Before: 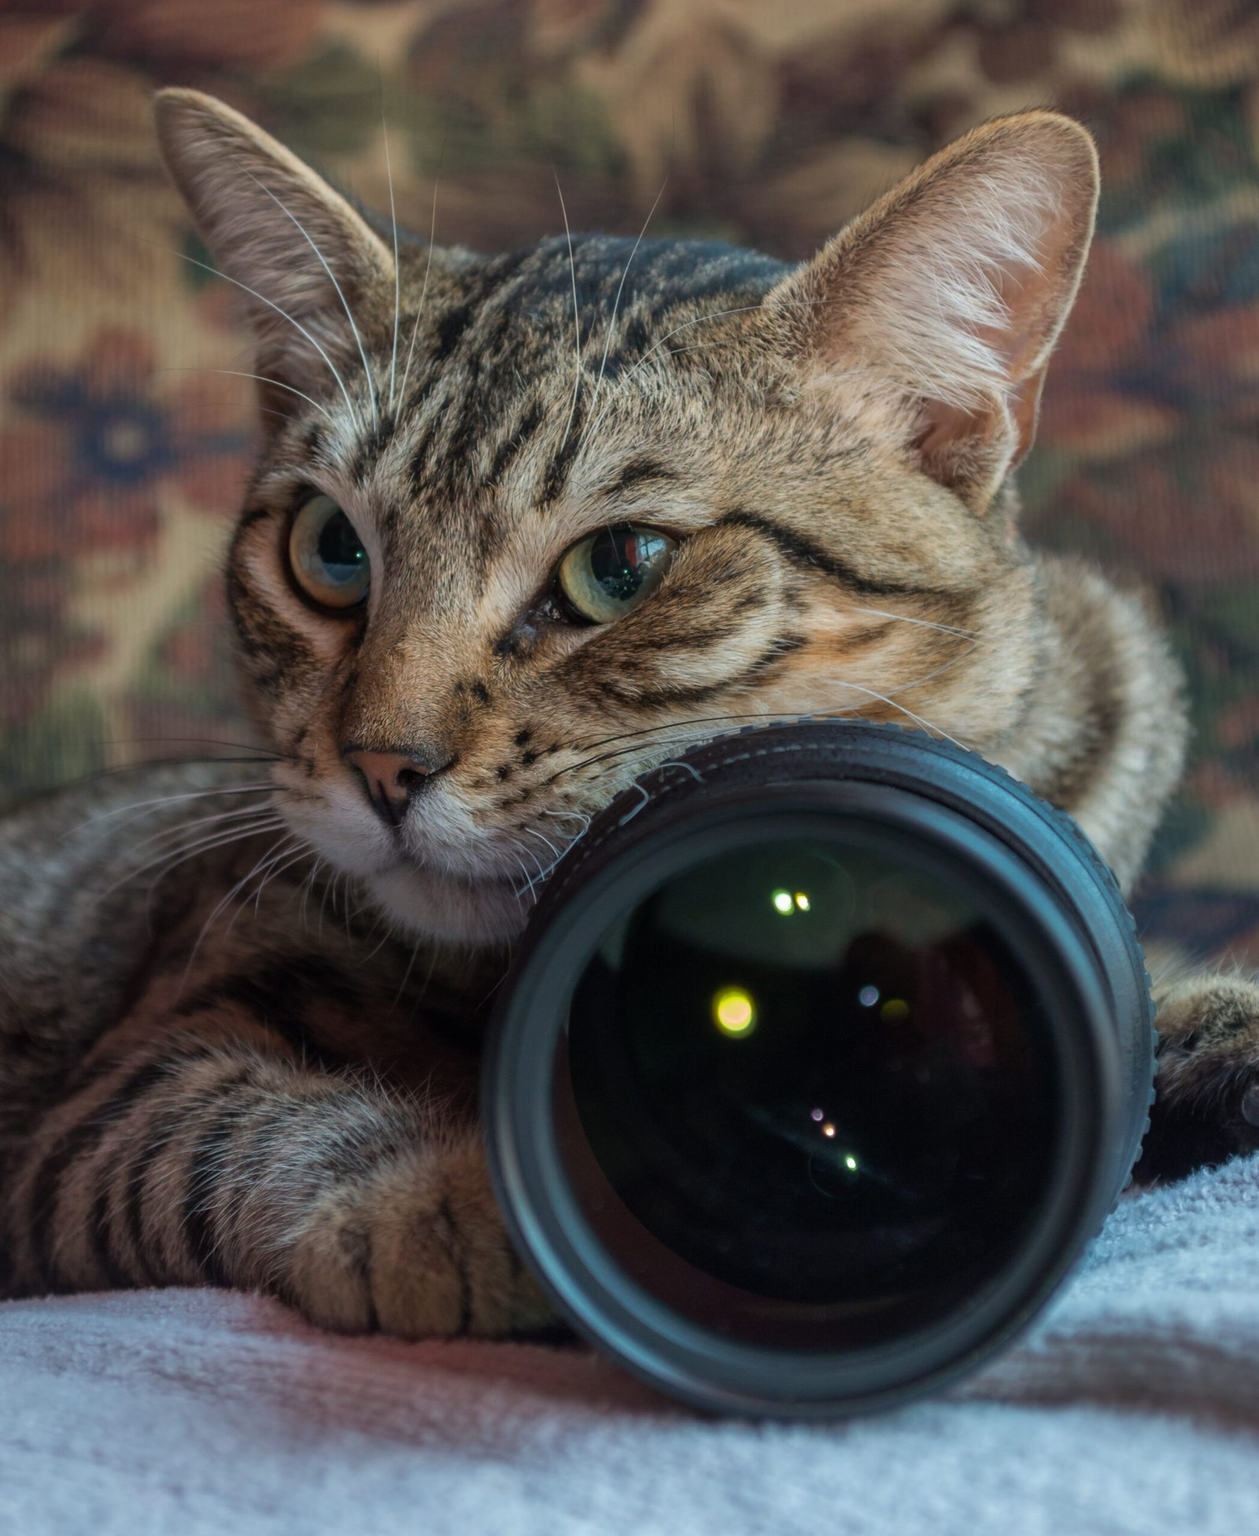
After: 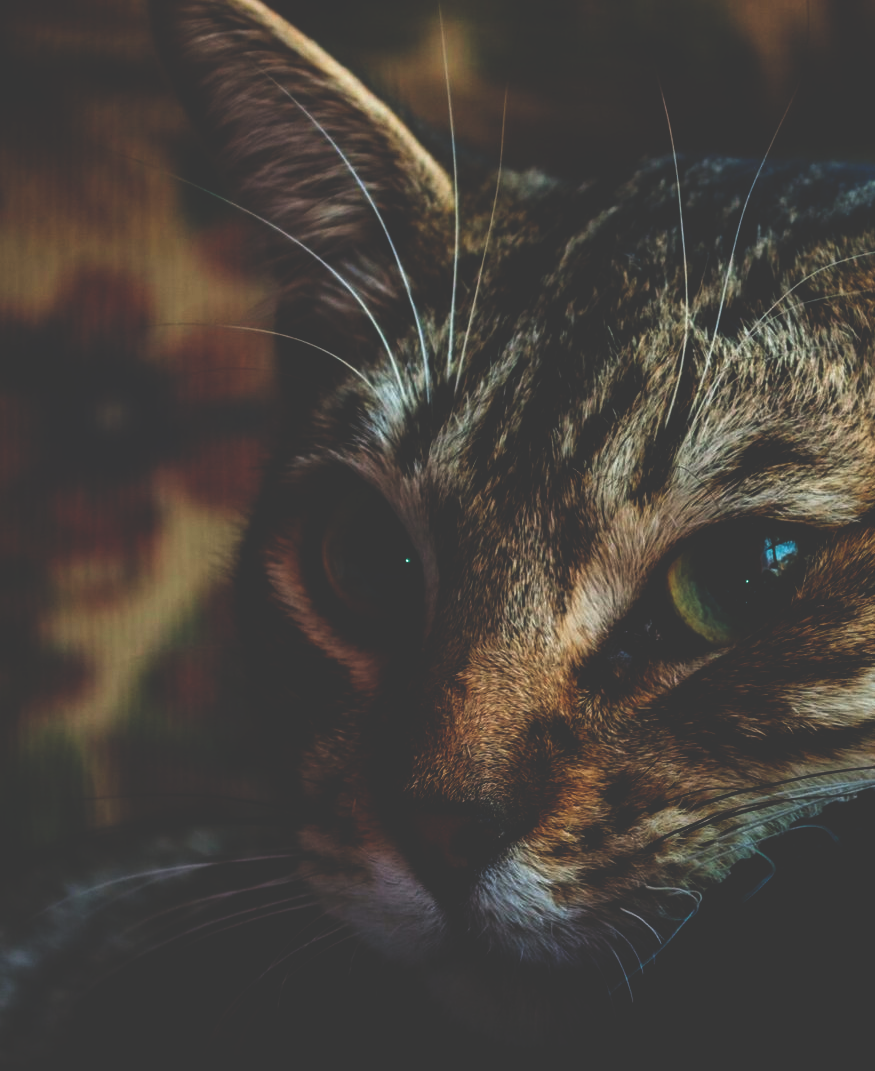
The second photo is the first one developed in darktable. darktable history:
base curve: curves: ch0 [(0, 0.036) (0.083, 0.04) (0.804, 1)], preserve colors none
crop and rotate: left 3.047%, top 7.509%, right 42.236%, bottom 37.598%
